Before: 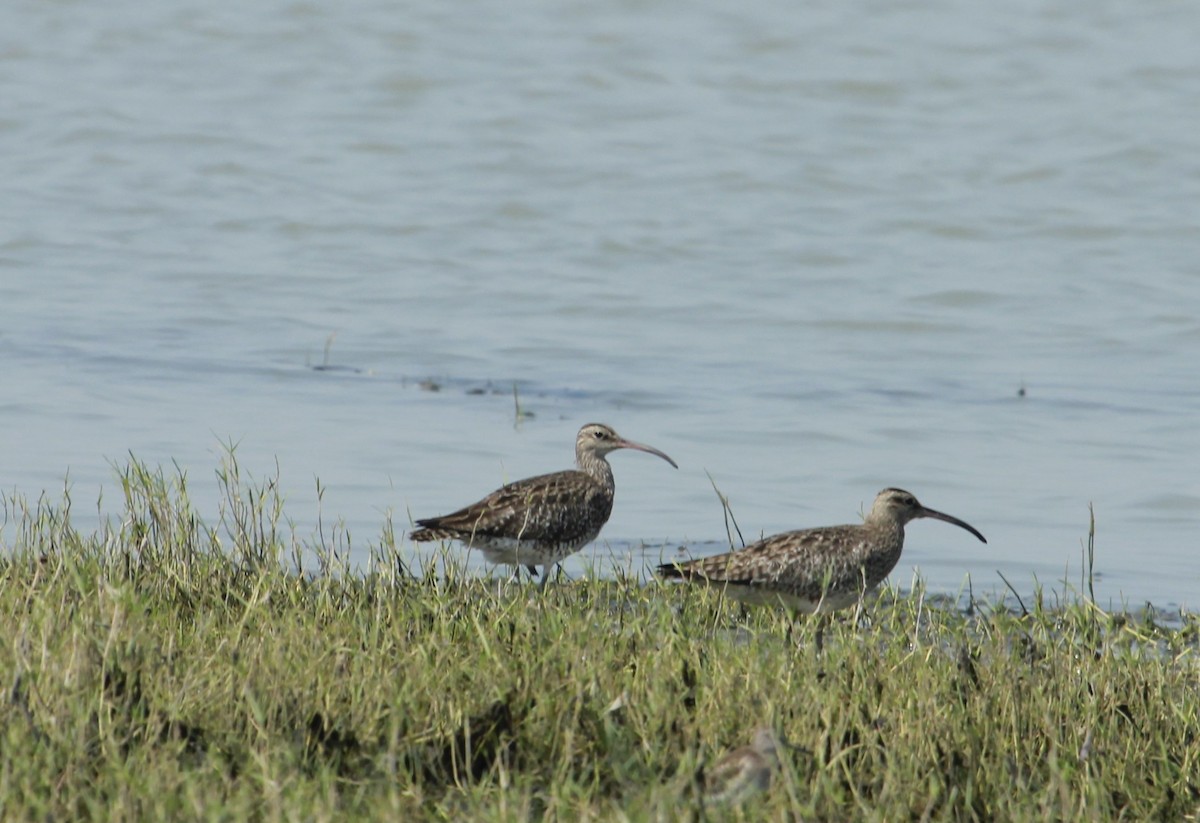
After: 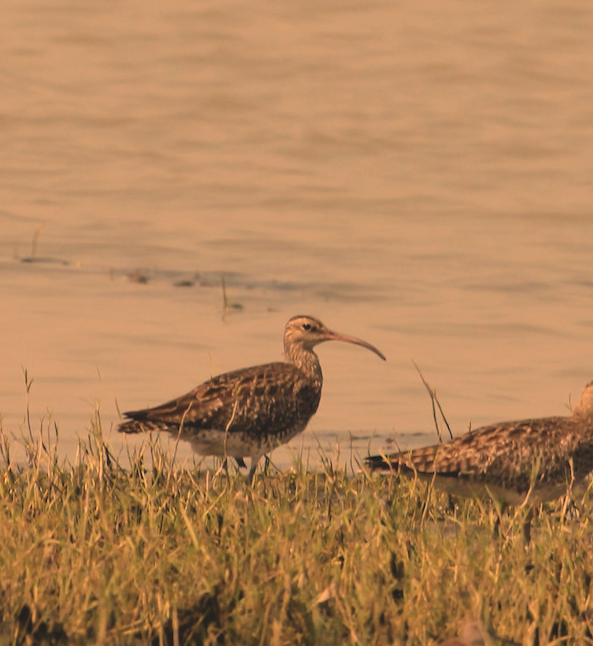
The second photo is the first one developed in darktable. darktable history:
white balance: red 1.467, blue 0.684
exposure: black level correction -0.015, exposure -0.5 EV, compensate highlight preservation false
crop and rotate: angle 0.02°, left 24.353%, top 13.219%, right 26.156%, bottom 8.224%
